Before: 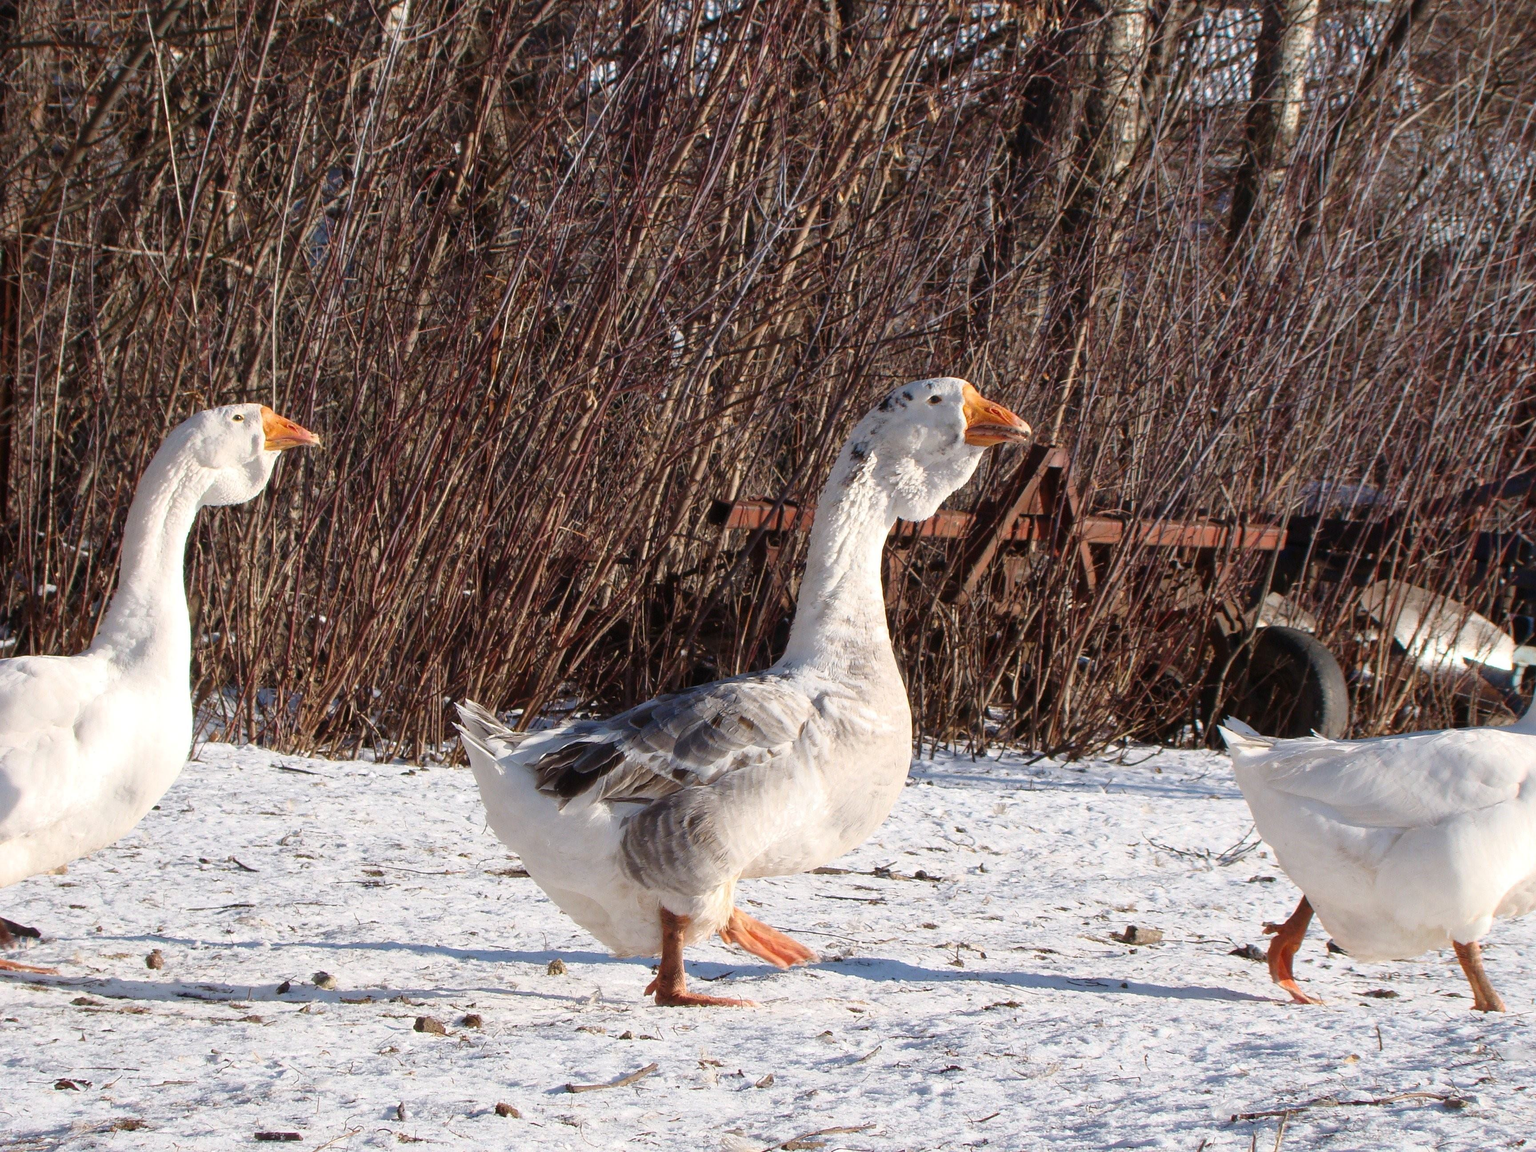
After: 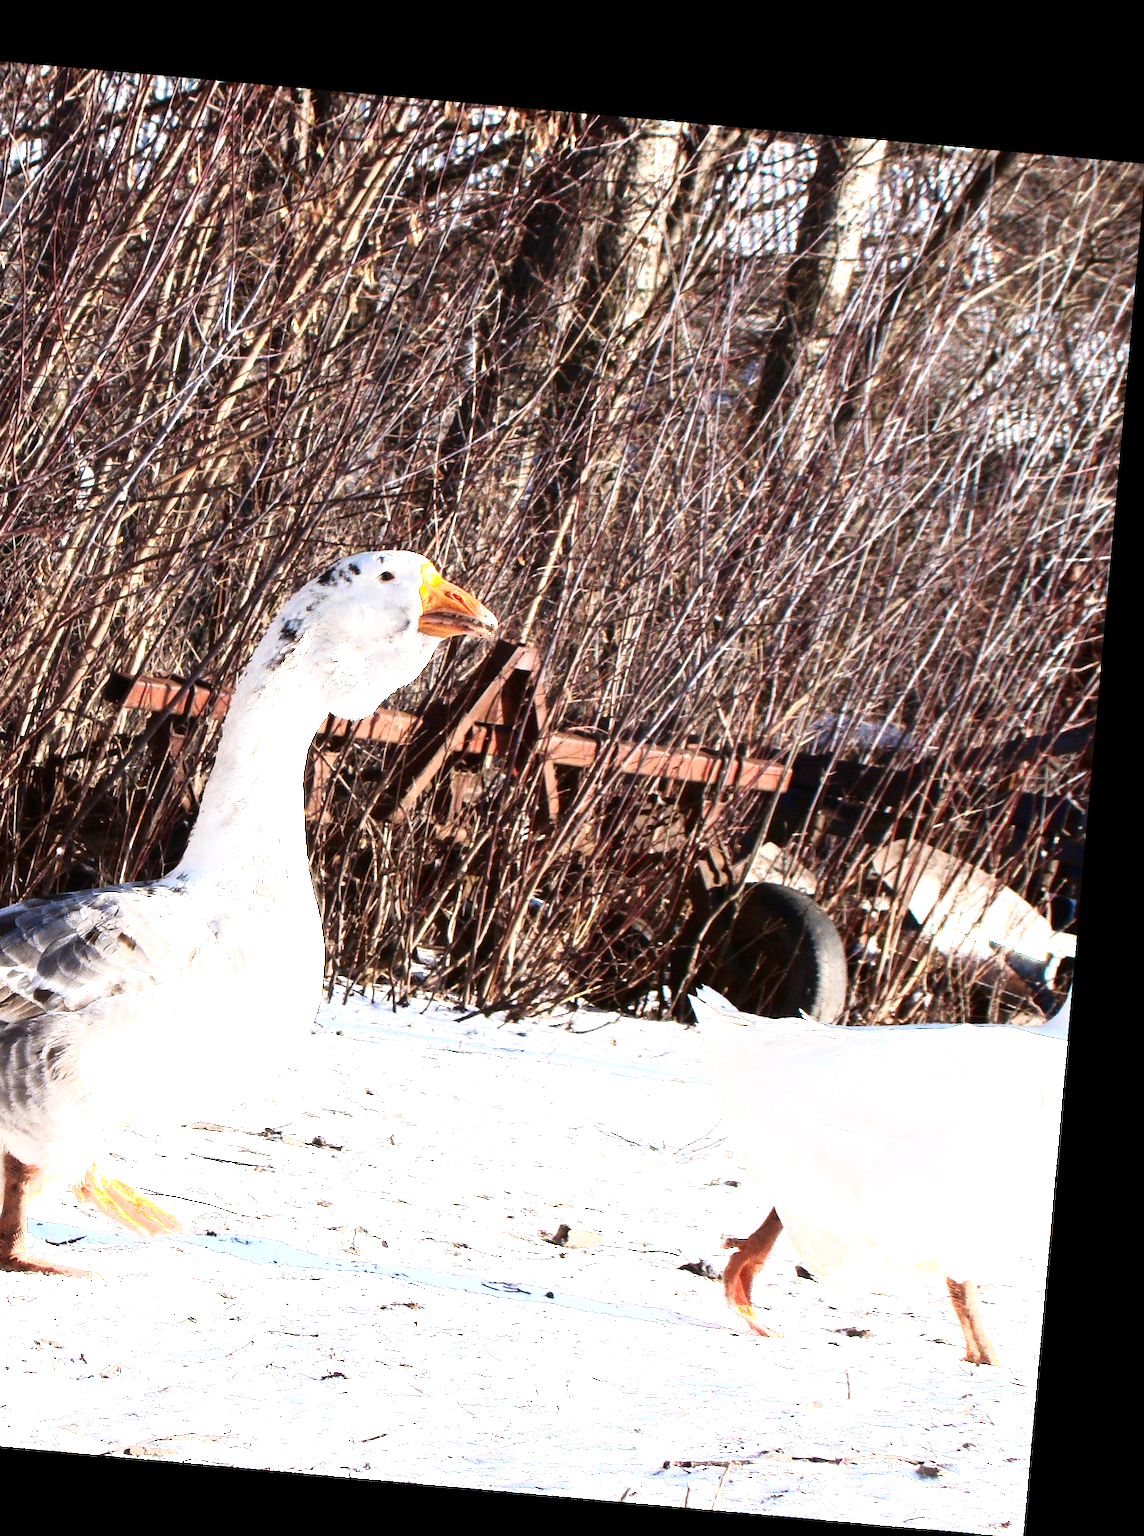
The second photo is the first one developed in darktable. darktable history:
crop: left 41.402%
color zones: curves: ch0 [(0.068, 0.464) (0.25, 0.5) (0.48, 0.508) (0.75, 0.536) (0.886, 0.476) (0.967, 0.456)]; ch1 [(0.066, 0.456) (0.25, 0.5) (0.616, 0.508) (0.746, 0.56) (0.934, 0.444)]
shadows and highlights: shadows -62.32, white point adjustment -5.22, highlights 61.59
tone equalizer: -8 EV -0.417 EV, -7 EV -0.389 EV, -6 EV -0.333 EV, -5 EV -0.222 EV, -3 EV 0.222 EV, -2 EV 0.333 EV, -1 EV 0.389 EV, +0 EV 0.417 EV, edges refinement/feathering 500, mask exposure compensation -1.57 EV, preserve details no
exposure: black level correction 0, exposure 1.173 EV, compensate exposure bias true, compensate highlight preservation false
rotate and perspective: rotation 5.12°, automatic cropping off
